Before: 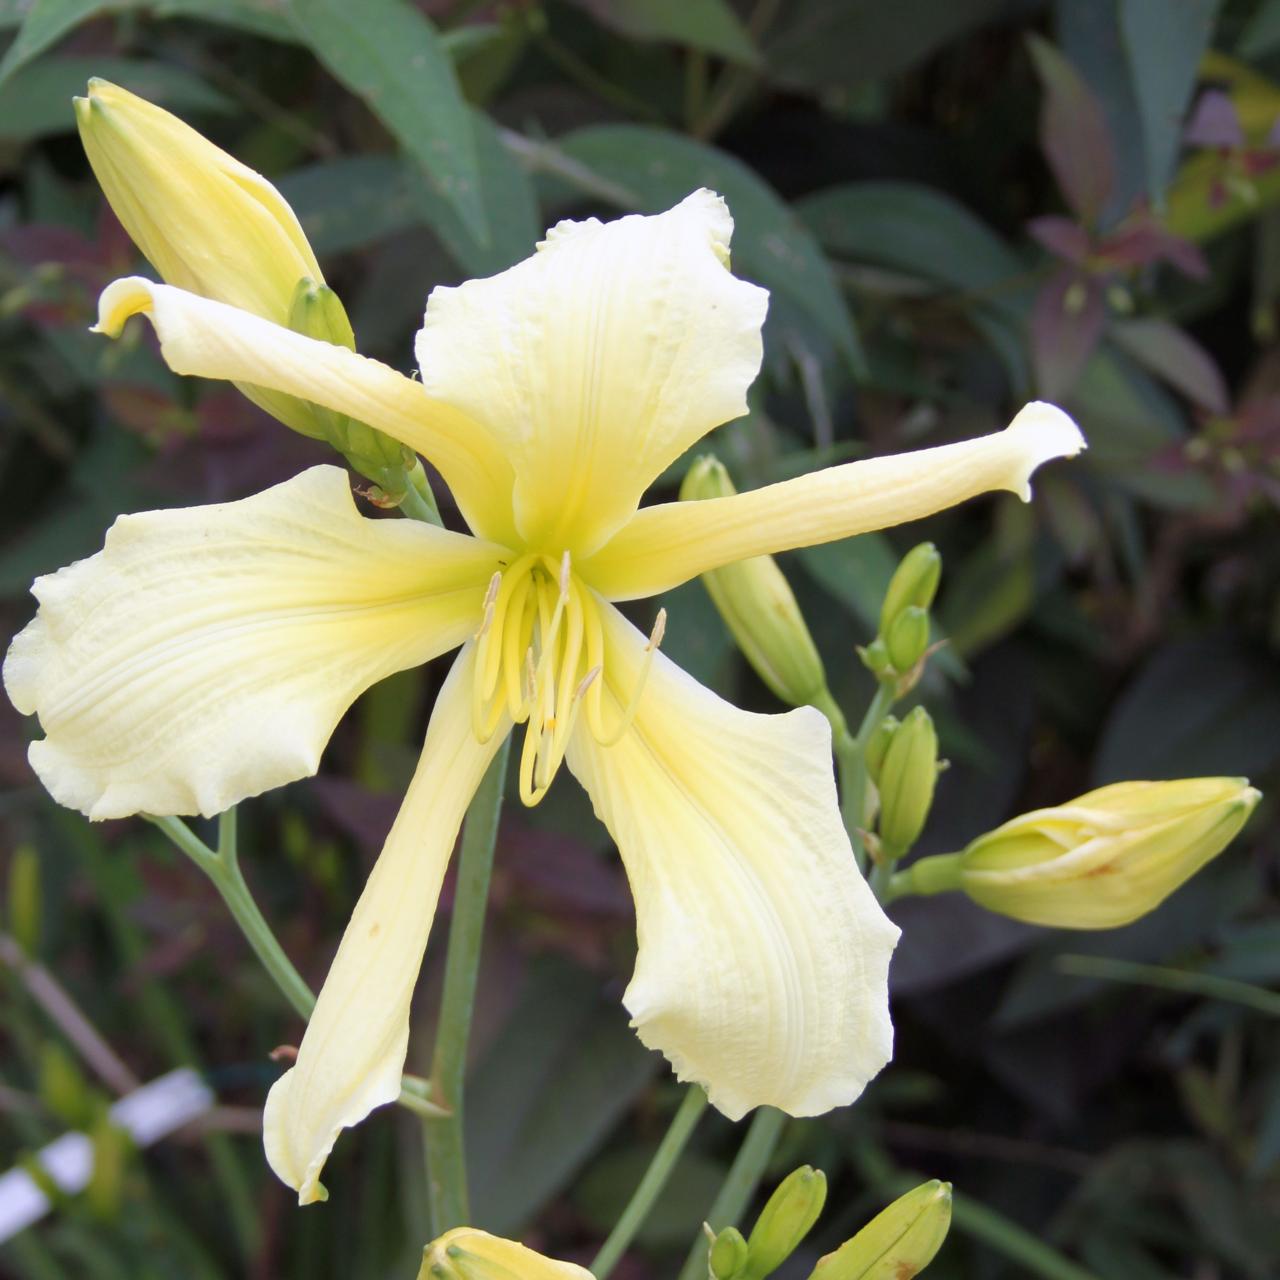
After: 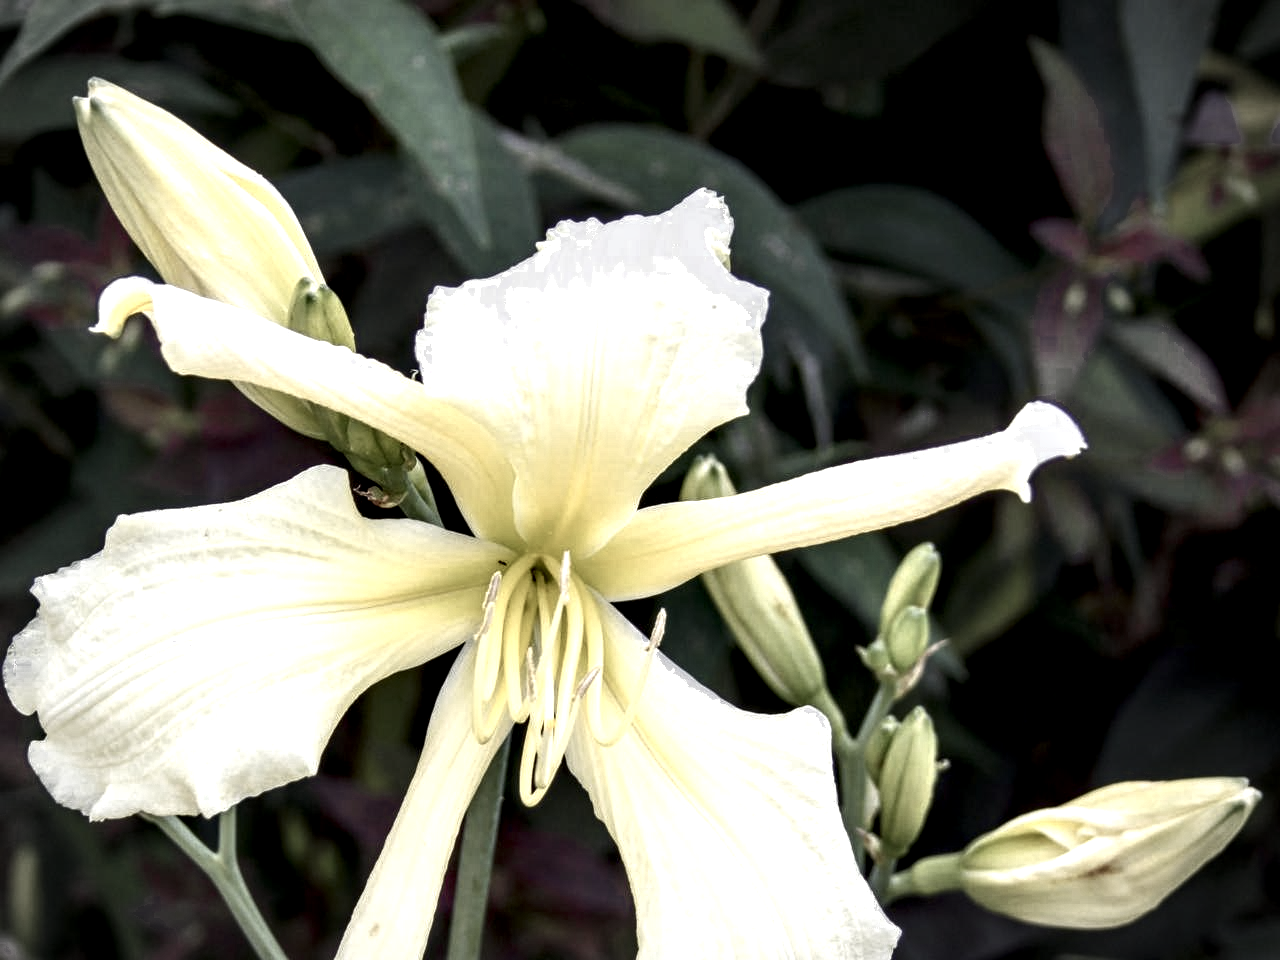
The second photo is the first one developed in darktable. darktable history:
local contrast: highlights 21%, detail 196%
exposure: compensate exposure bias true, compensate highlight preservation false
contrast brightness saturation: contrast 0.133, brightness -0.238, saturation 0.142
vignetting: fall-off start 89.45%, fall-off radius 44.08%, width/height ratio 1.169
crop: bottom 24.994%
color zones: curves: ch0 [(0, 0.6) (0.129, 0.585) (0.193, 0.596) (0.429, 0.5) (0.571, 0.5) (0.714, 0.5) (0.857, 0.5) (1, 0.6)]; ch1 [(0, 0.453) (0.112, 0.245) (0.213, 0.252) (0.429, 0.233) (0.571, 0.231) (0.683, 0.242) (0.857, 0.296) (1, 0.453)], process mode strong
